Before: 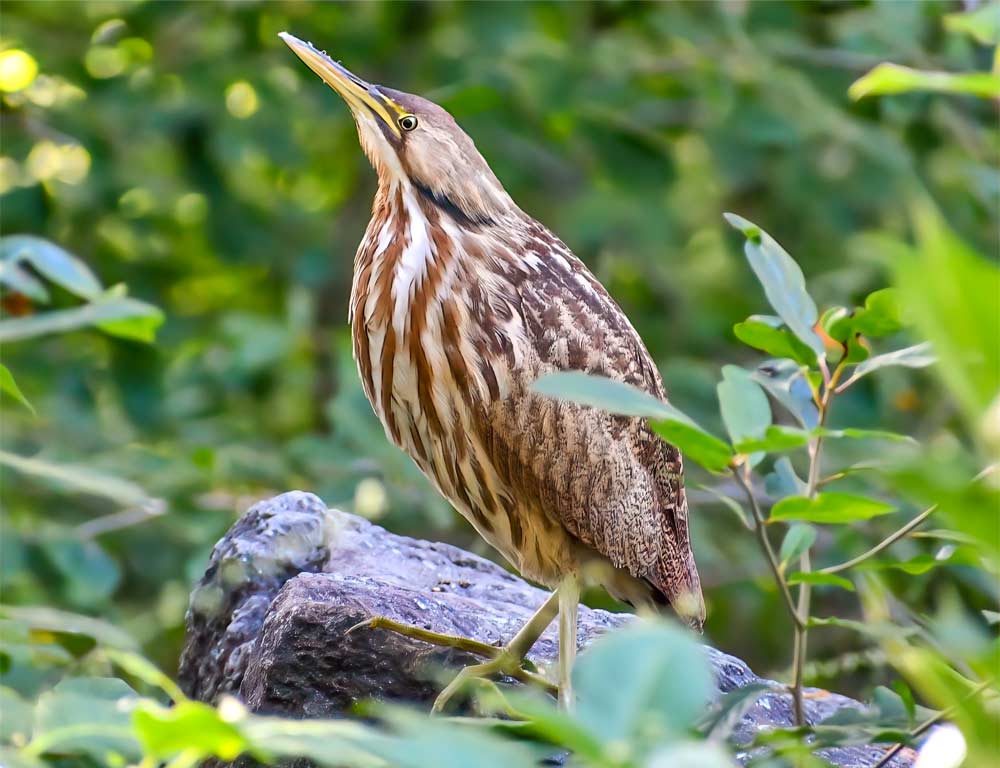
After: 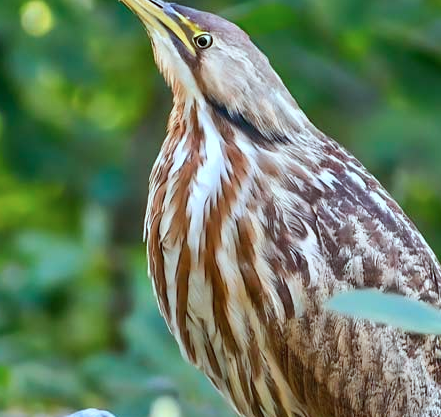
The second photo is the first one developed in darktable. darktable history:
crop: left 20.562%, top 10.756%, right 35.253%, bottom 34.863%
color correction: highlights a* -10.14, highlights b* -10.34
